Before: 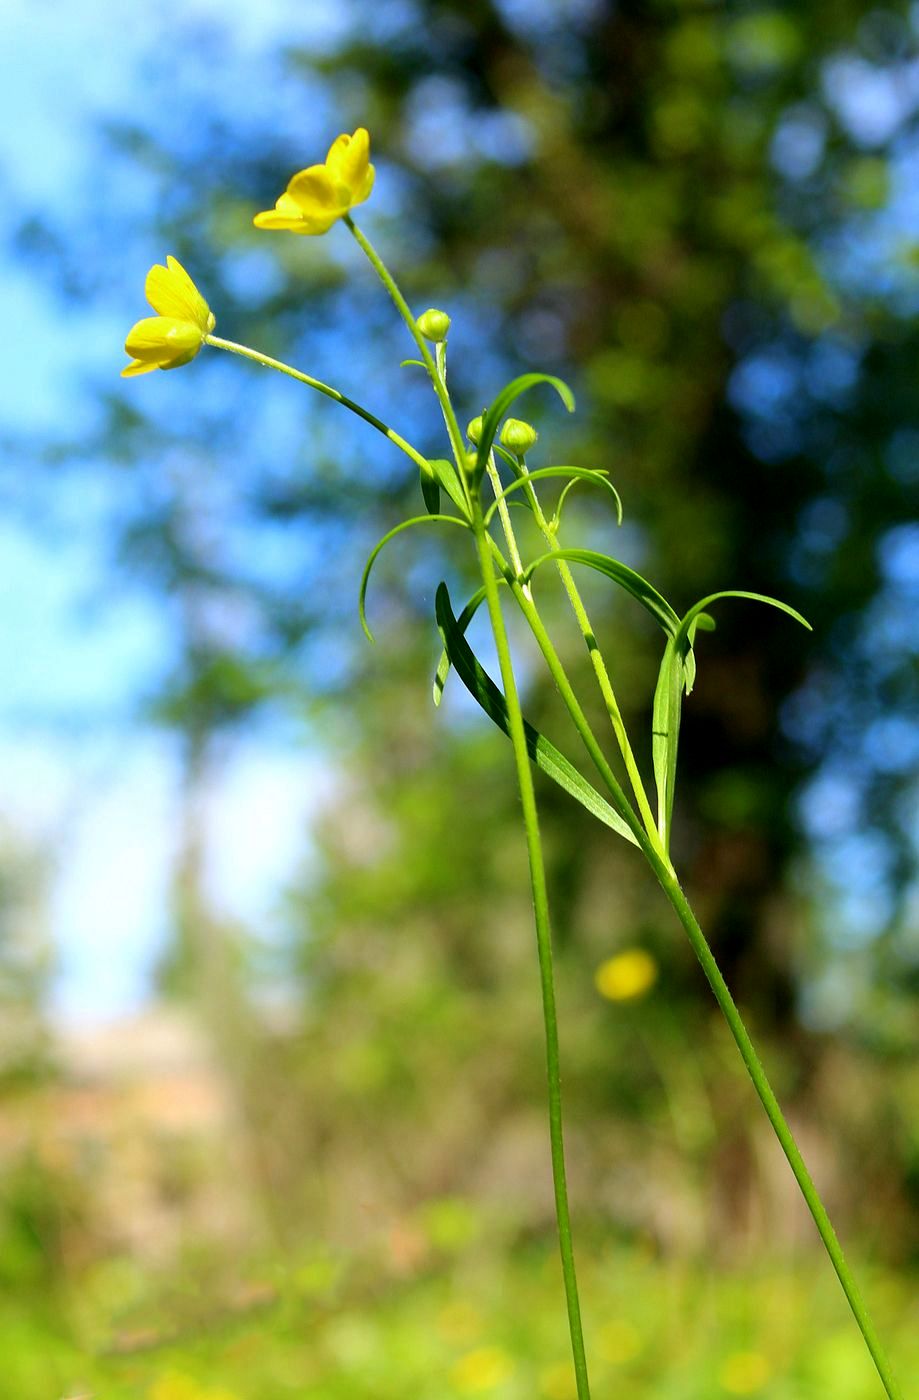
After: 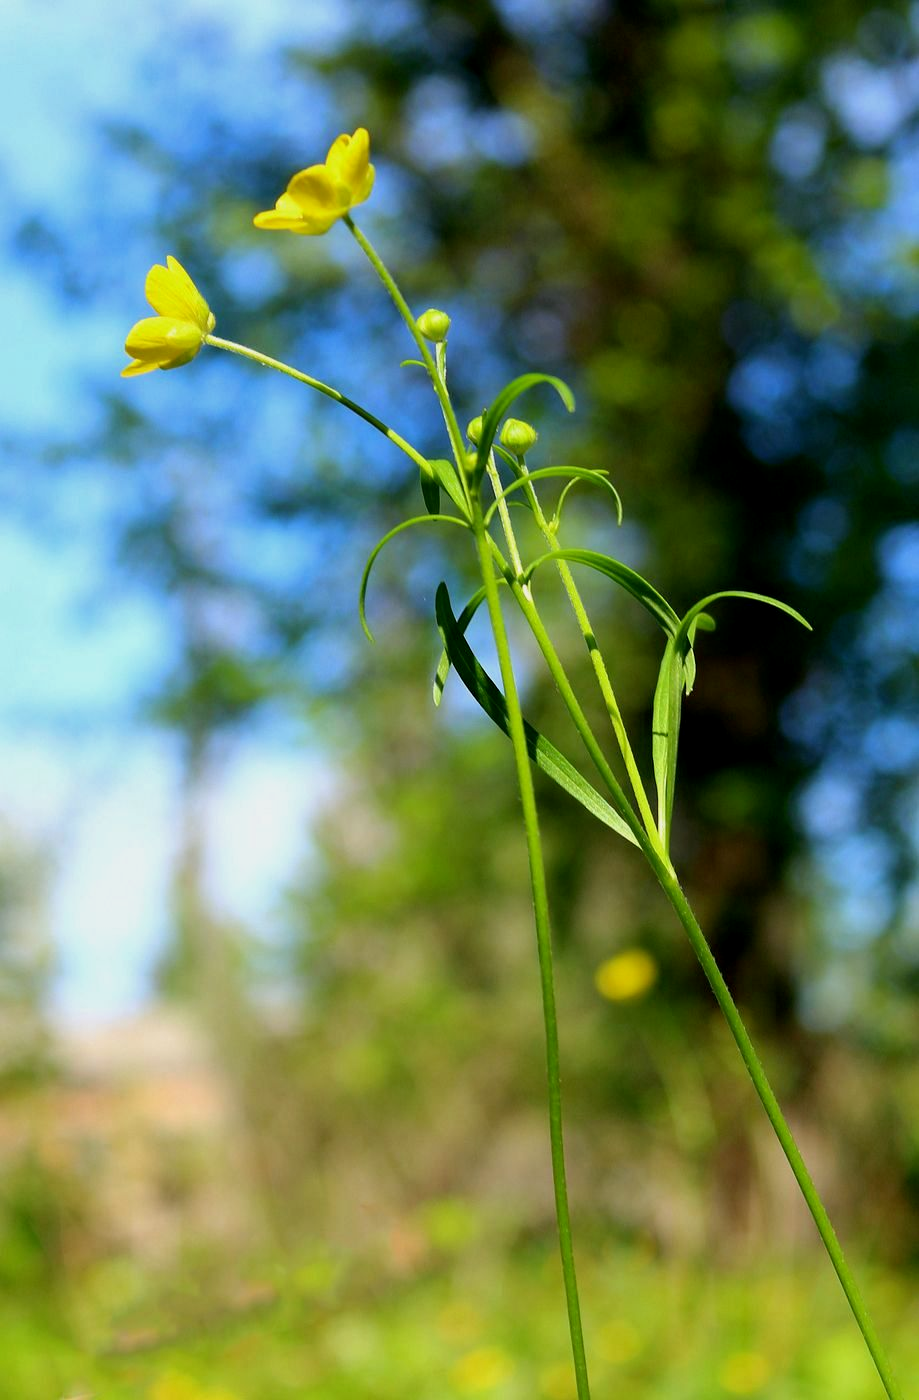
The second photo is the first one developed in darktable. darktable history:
exposure: black level correction 0.001, exposure -0.2 EV, compensate exposure bias true, compensate highlight preservation false
